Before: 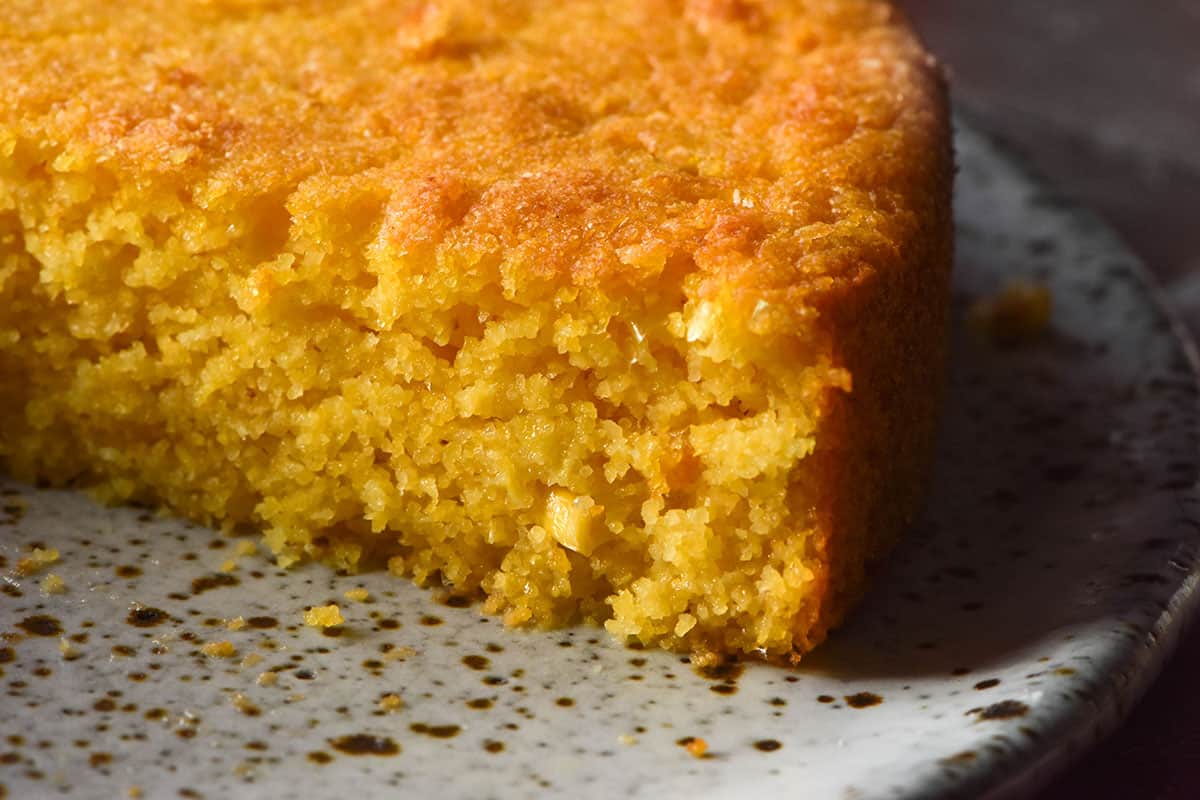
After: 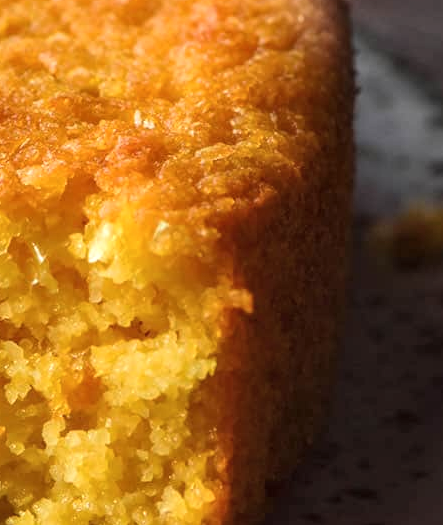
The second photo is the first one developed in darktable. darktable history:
contrast brightness saturation: contrast 0.05, brightness 0.06, saturation 0.01
crop and rotate: left 49.936%, top 10.094%, right 13.136%, bottom 24.256%
local contrast: highlights 100%, shadows 100%, detail 131%, midtone range 0.2
